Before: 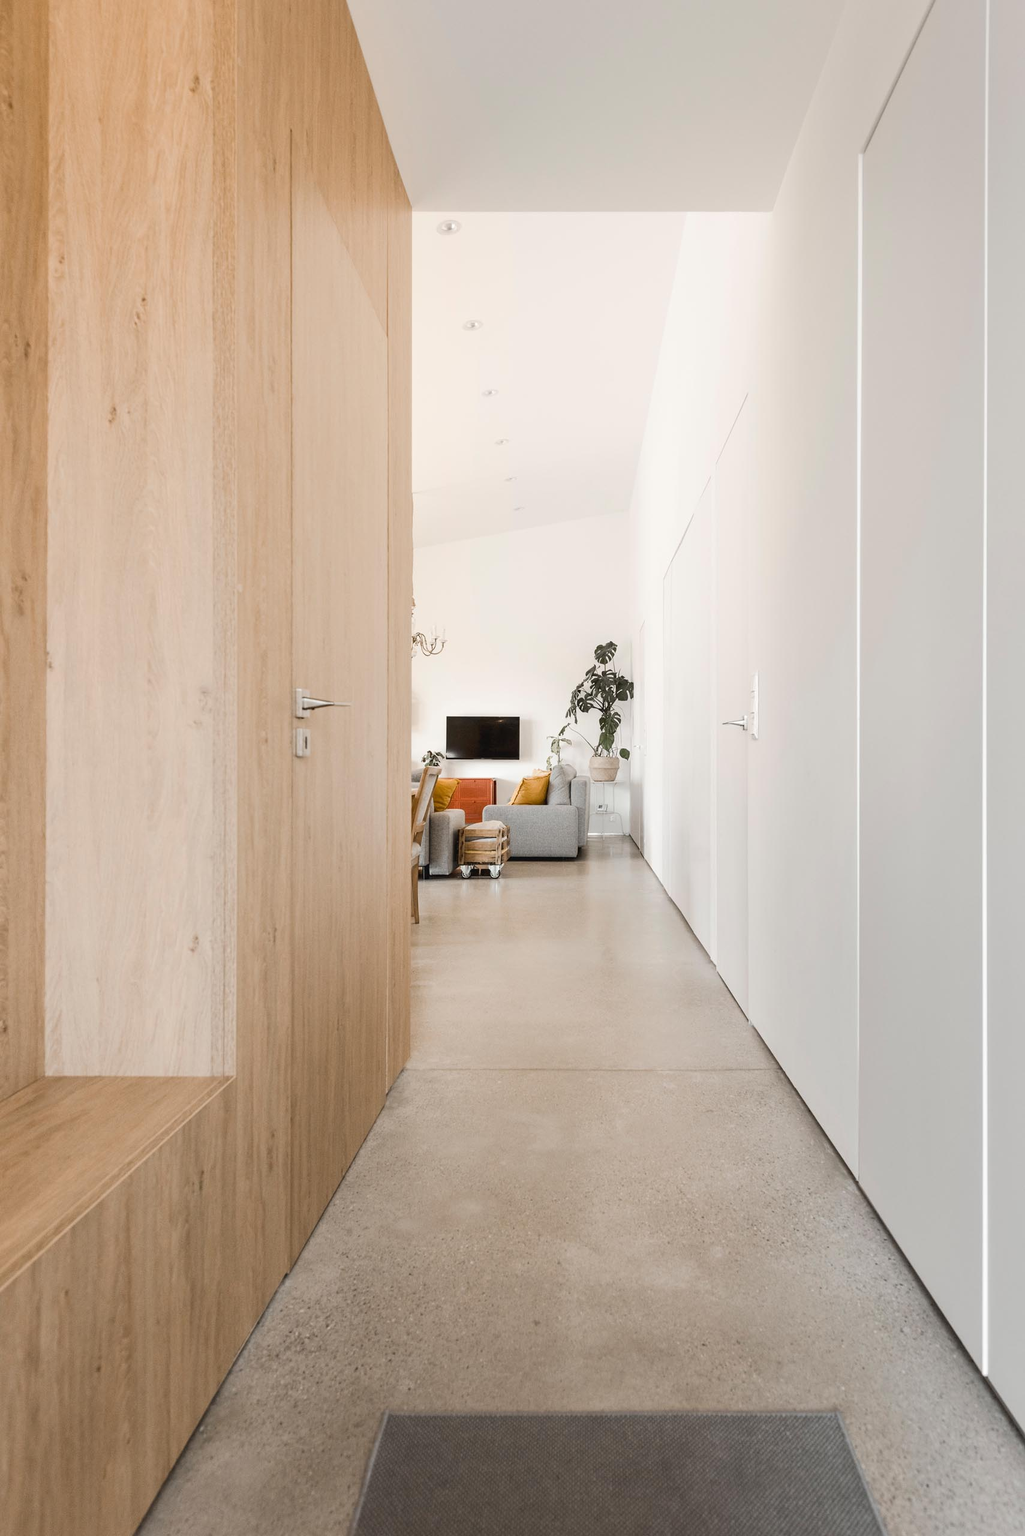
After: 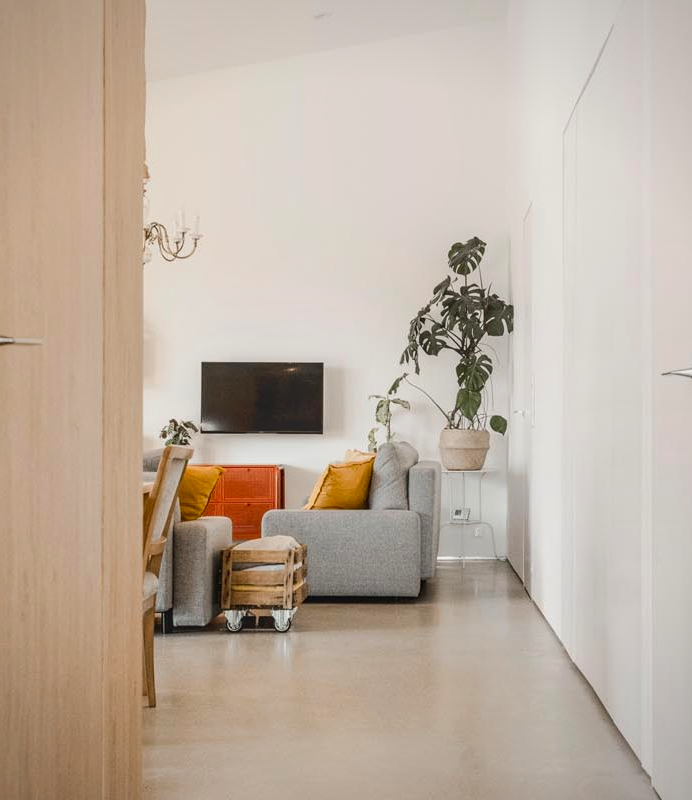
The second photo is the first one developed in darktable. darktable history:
crop: left 31.812%, top 32.519%, right 27.646%, bottom 36.214%
contrast brightness saturation: contrast -0.17, saturation 0.186
local contrast: detail 130%
vignetting: fall-off start 97.18%, brightness -0.298, saturation -0.047, width/height ratio 1.179
